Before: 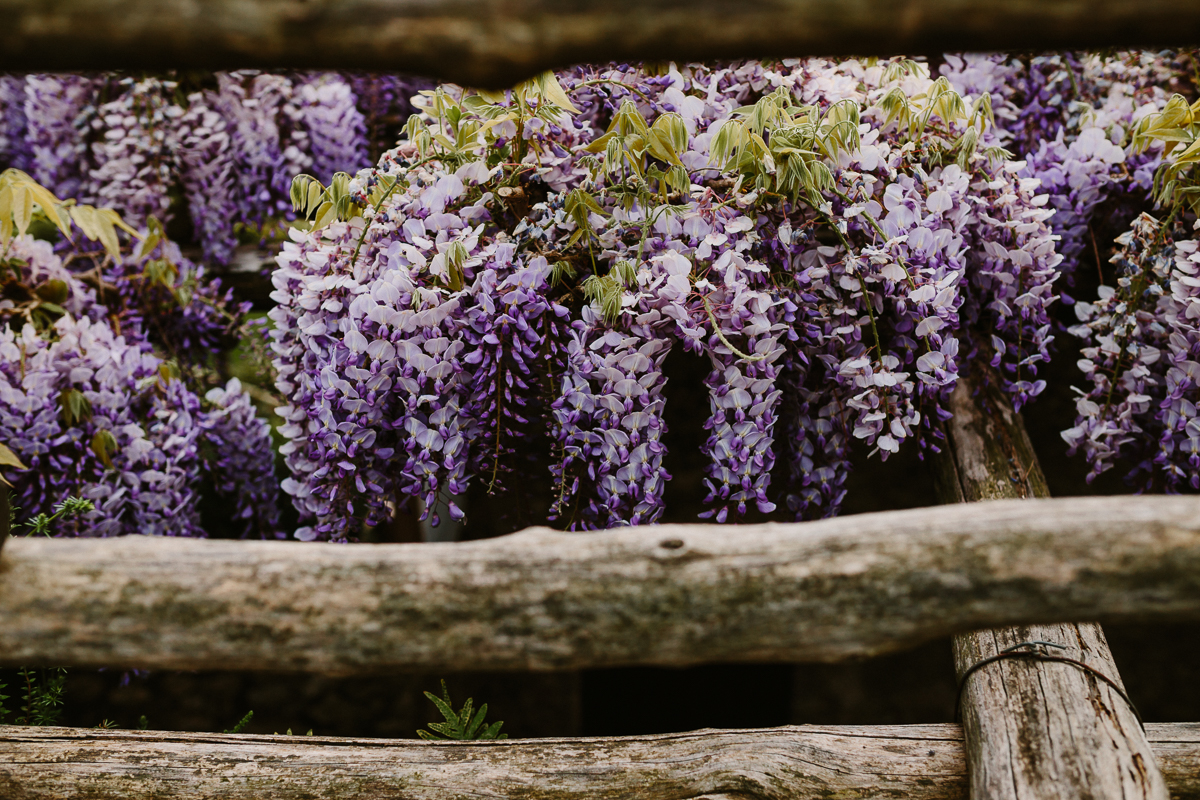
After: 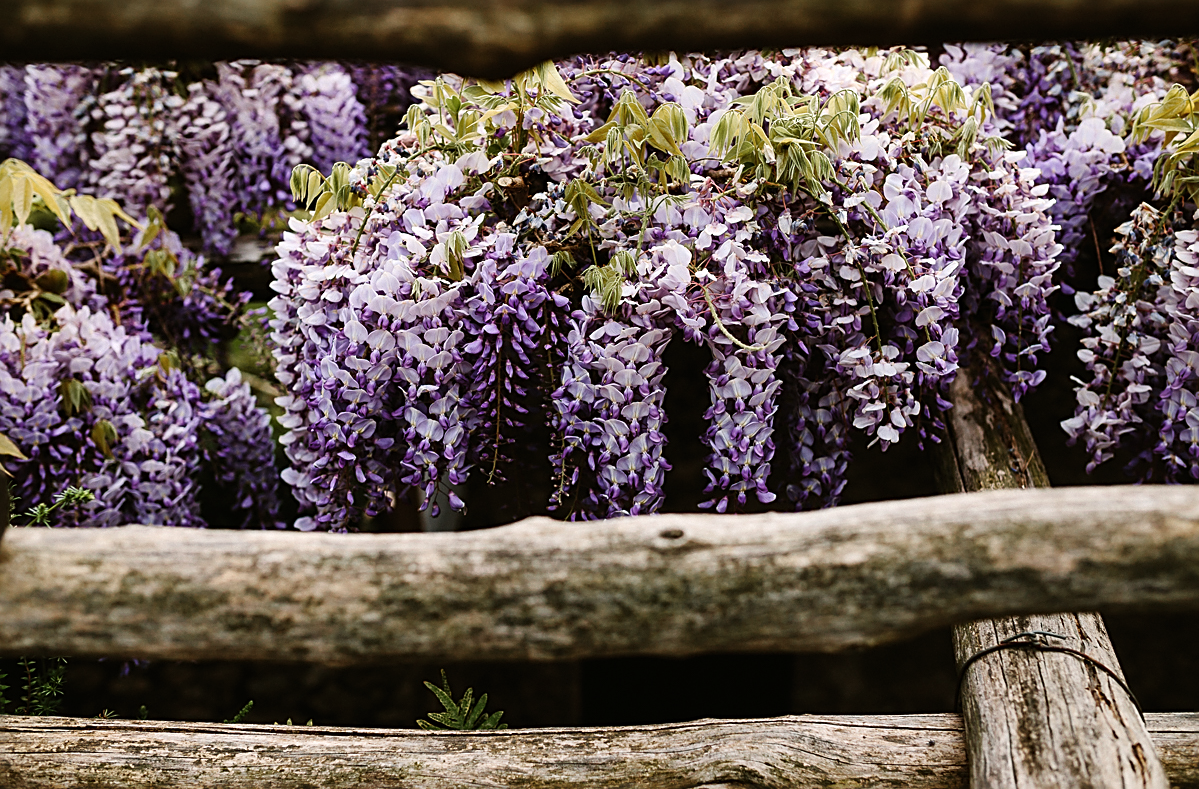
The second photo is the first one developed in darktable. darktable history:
sharpen: on, module defaults
crop: top 1.324%, right 0.036%
contrast brightness saturation: saturation -0.066
tone equalizer: -8 EV -0.392 EV, -7 EV -0.364 EV, -6 EV -0.303 EV, -5 EV -0.261 EV, -3 EV 0.206 EV, -2 EV 0.335 EV, -1 EV 0.386 EV, +0 EV 0.399 EV
